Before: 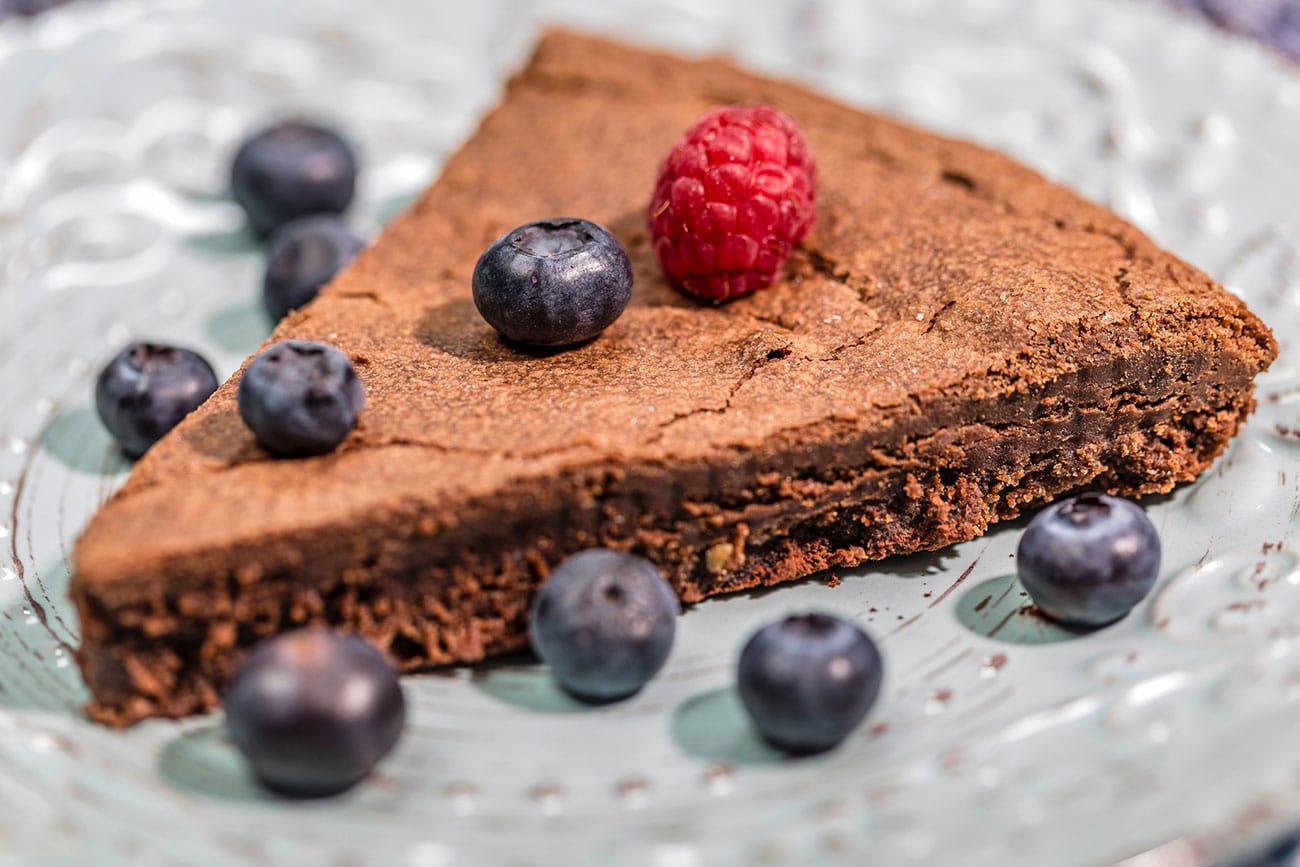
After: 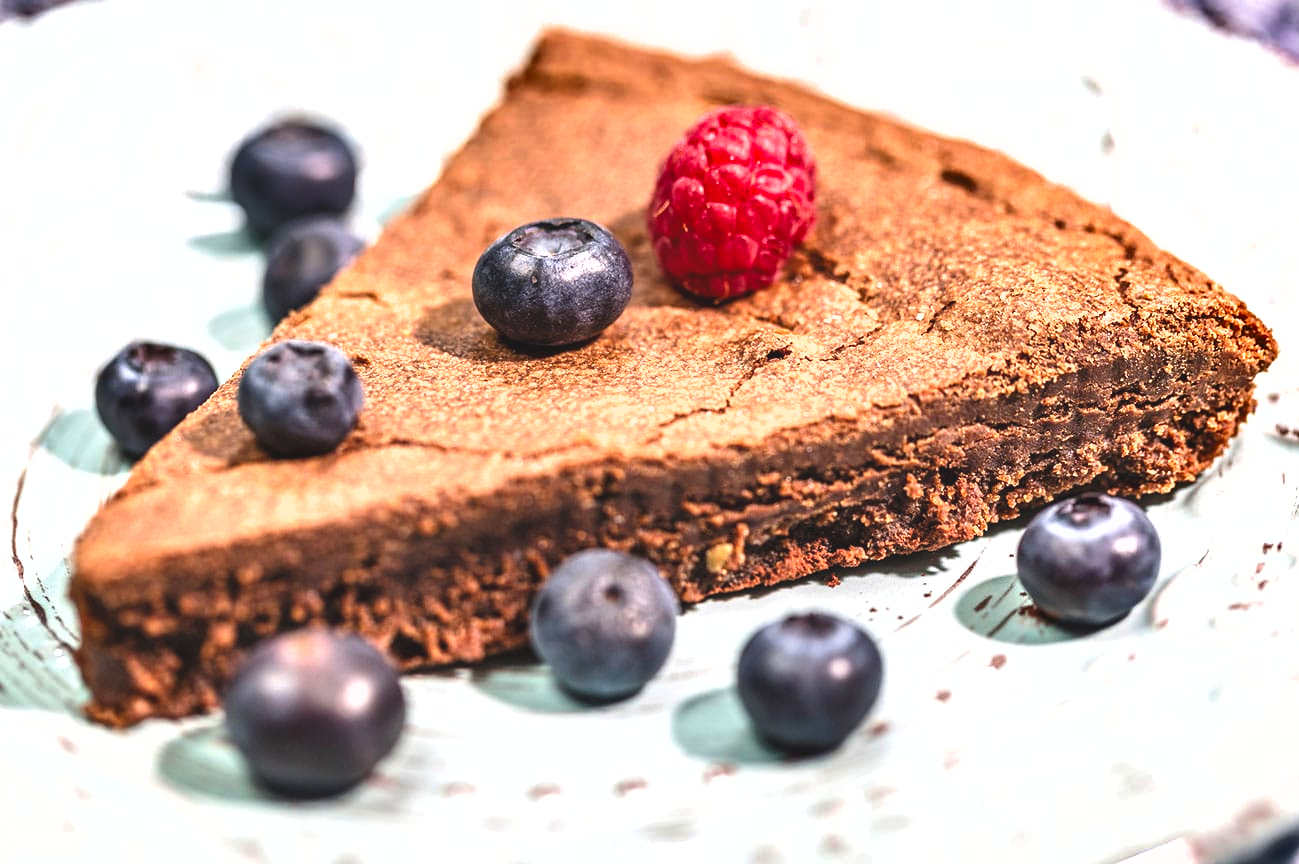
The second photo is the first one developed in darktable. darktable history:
crop: top 0.05%, bottom 0.098%
shadows and highlights: low approximation 0.01, soften with gaussian
exposure: black level correction -0.005, exposure 1 EV, compensate highlight preservation false
